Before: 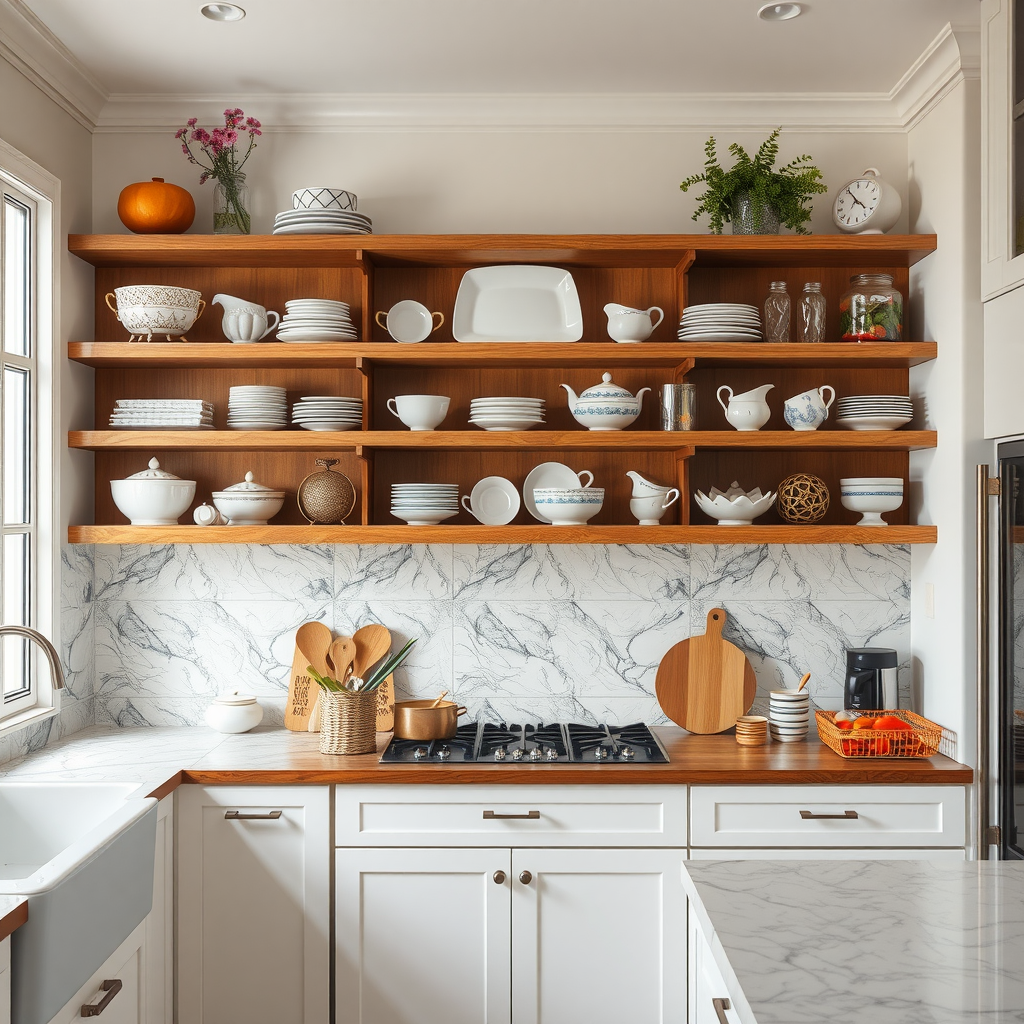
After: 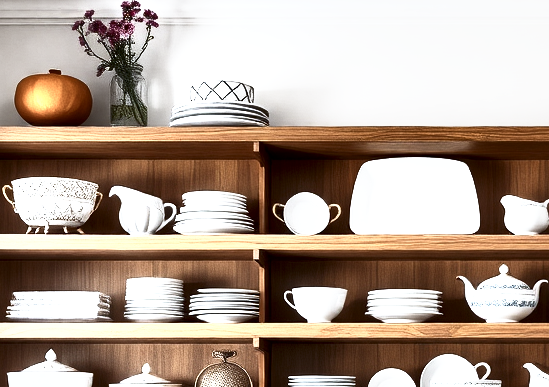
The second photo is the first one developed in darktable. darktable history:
crop: left 10.121%, top 10.631%, right 36.218%, bottom 51.526%
white balance: red 0.931, blue 1.11
tone equalizer: on, module defaults
local contrast: mode bilateral grid, contrast 20, coarseness 50, detail 171%, midtone range 0.2
tone curve: curves: ch0 [(0, 0) (0.003, 0) (0.011, 0.001) (0.025, 0.003) (0.044, 0.004) (0.069, 0.007) (0.1, 0.01) (0.136, 0.033) (0.177, 0.082) (0.224, 0.141) (0.277, 0.208) (0.335, 0.282) (0.399, 0.363) (0.468, 0.451) (0.543, 0.545) (0.623, 0.647) (0.709, 0.756) (0.801, 0.87) (0.898, 0.972) (1, 1)], preserve colors none
shadows and highlights: radius 100.41, shadows 50.55, highlights -64.36, highlights color adjustment 49.82%, soften with gaussian
contrast brightness saturation: contrast 0.57, brightness 0.57, saturation -0.34
